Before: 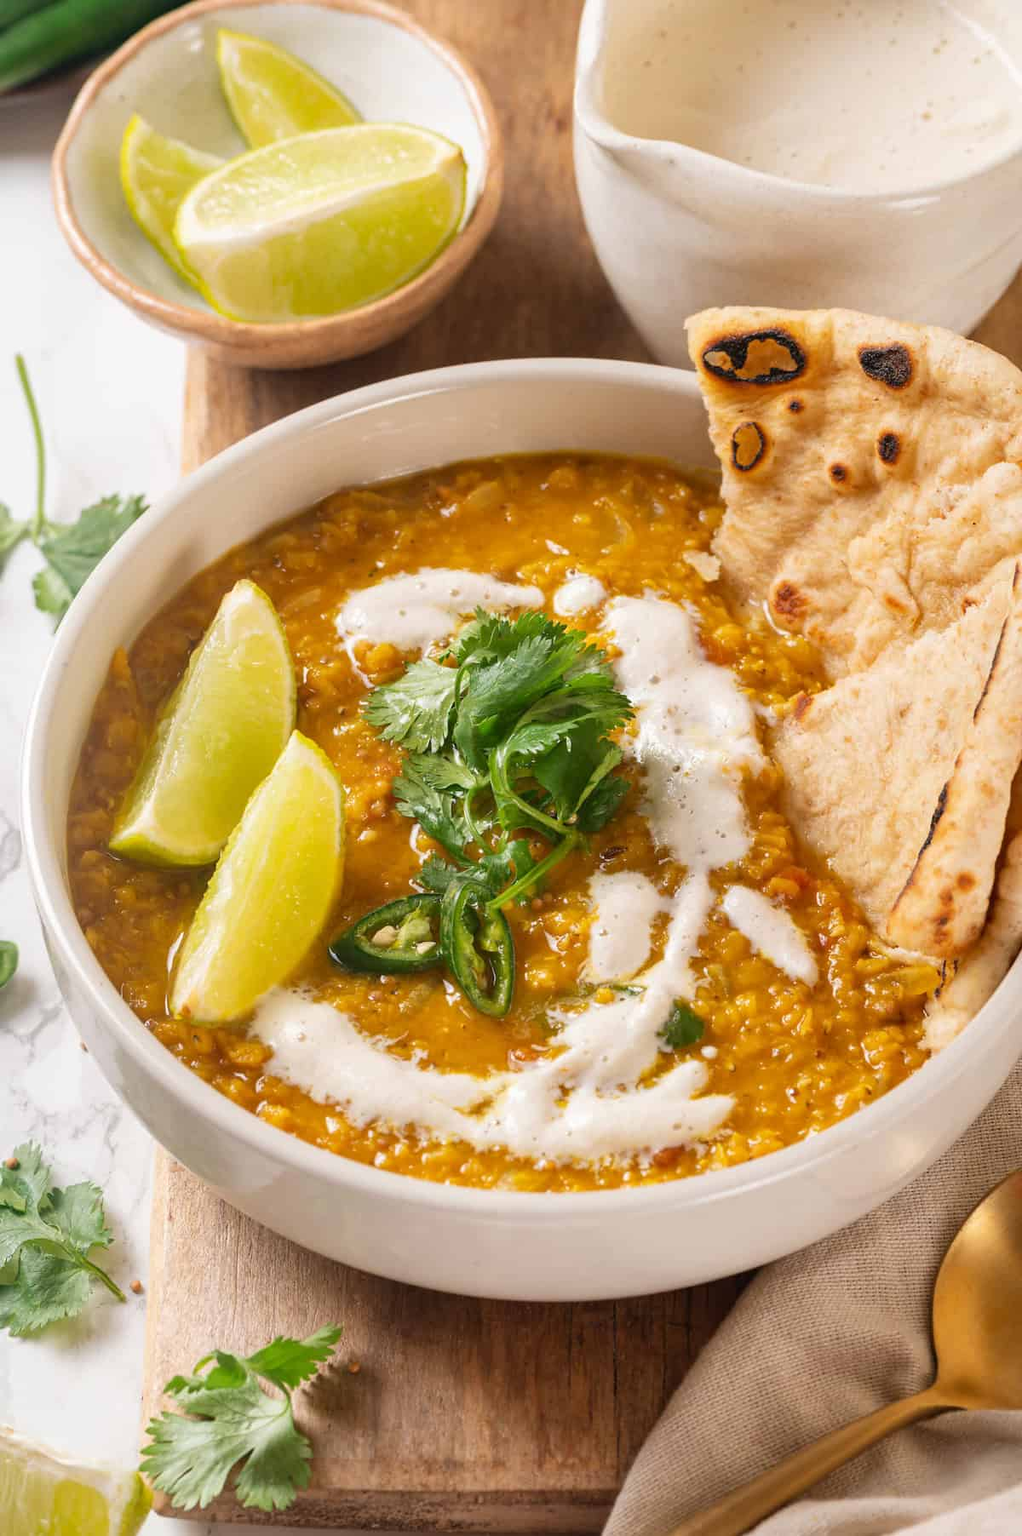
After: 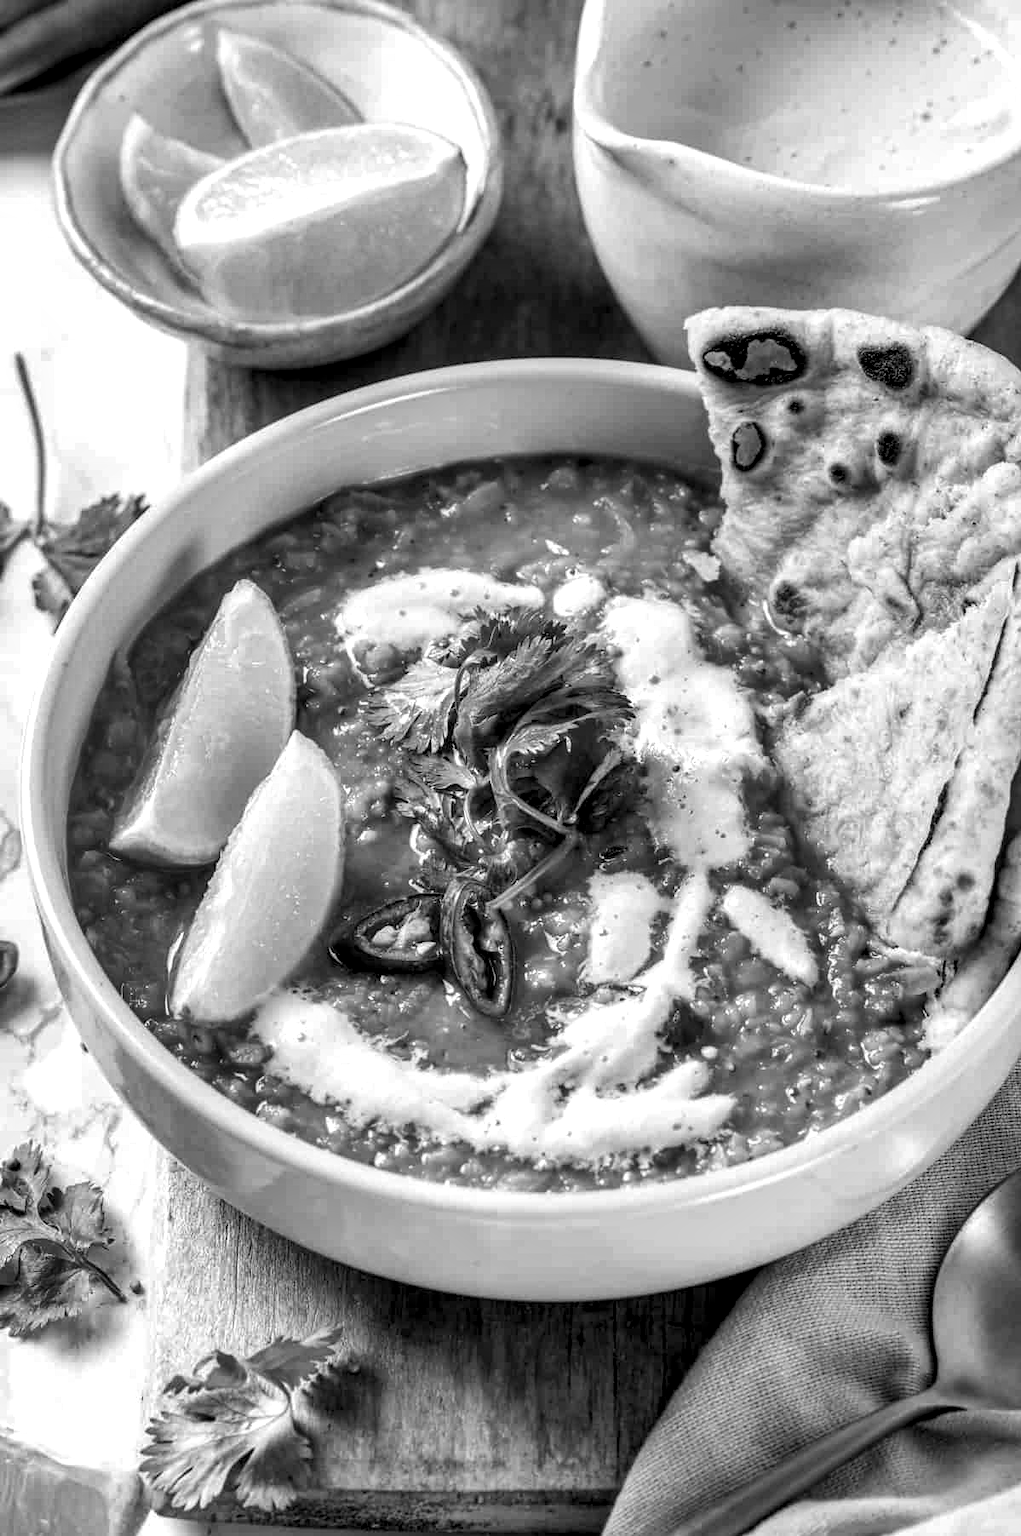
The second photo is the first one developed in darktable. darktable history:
local contrast: highlights 19%, detail 186%
shadows and highlights: low approximation 0.01, soften with gaussian
monochrome: on, module defaults
